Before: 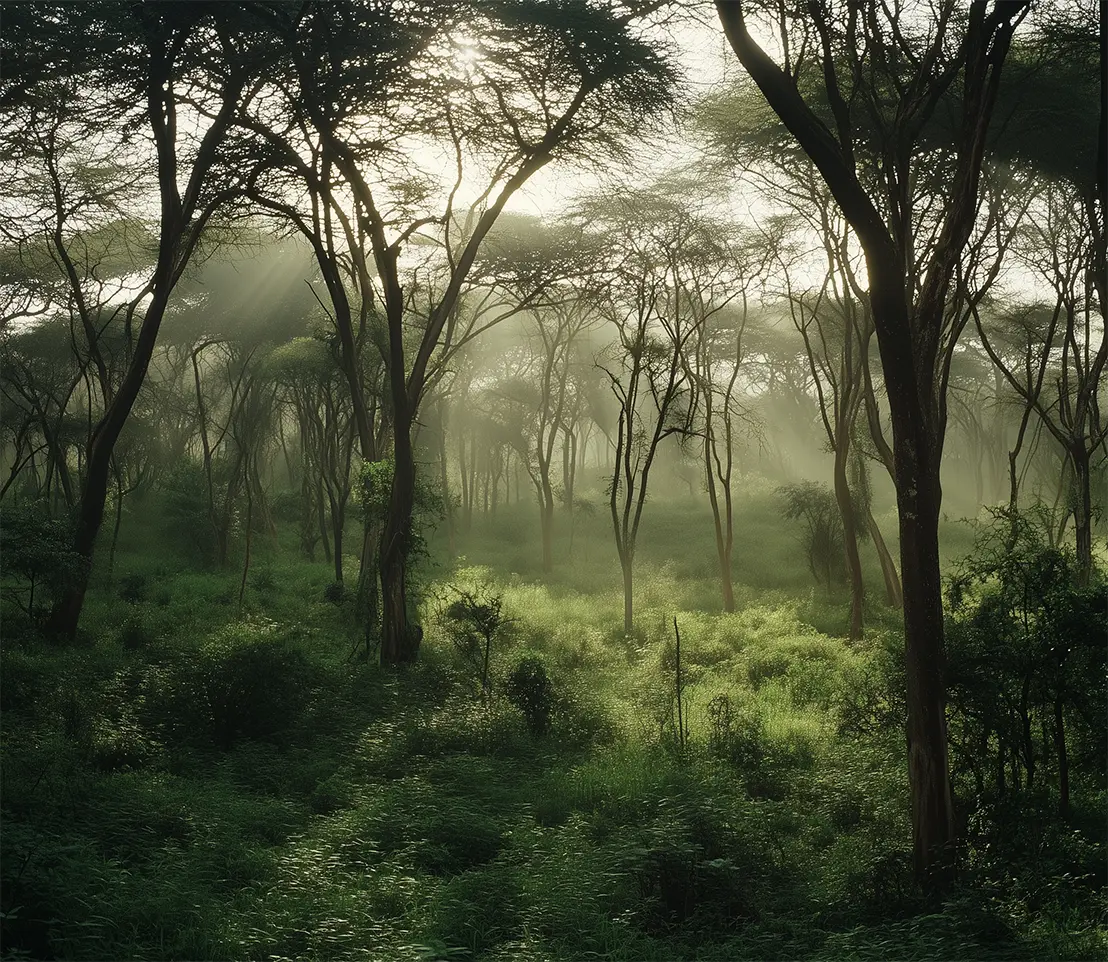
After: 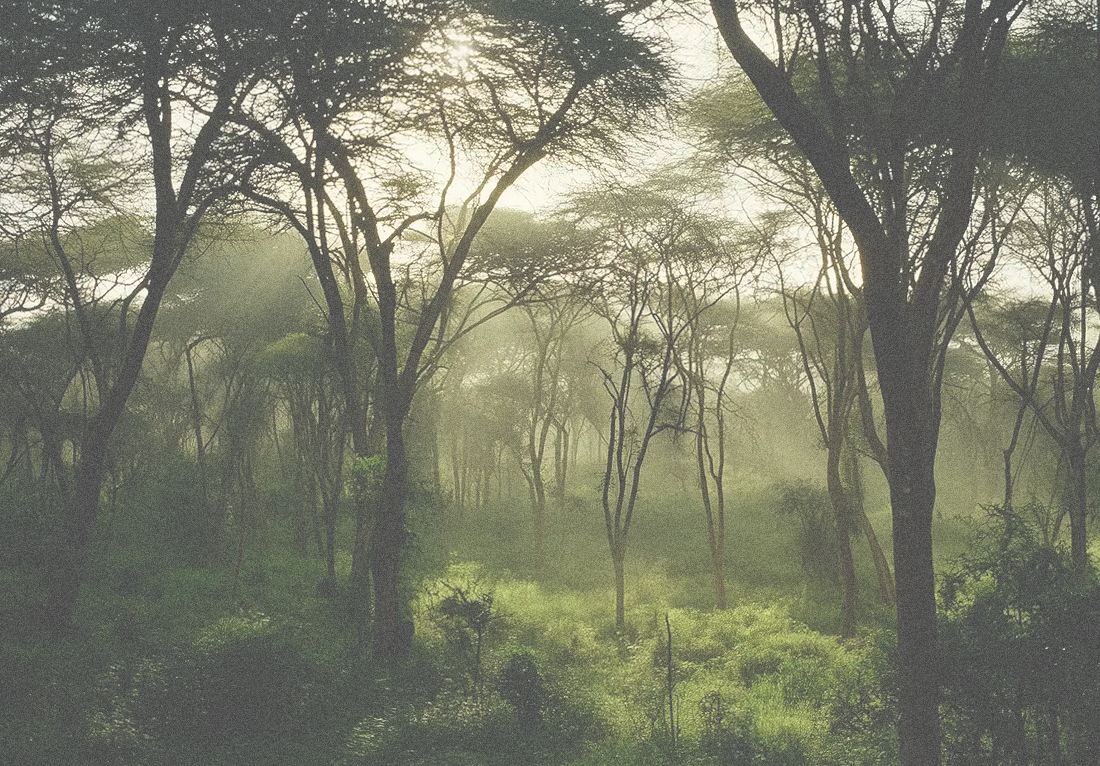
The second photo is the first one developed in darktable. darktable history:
crop: bottom 19.644%
rotate and perspective: rotation 0.192°, lens shift (horizontal) -0.015, crop left 0.005, crop right 0.996, crop top 0.006, crop bottom 0.99
velvia: on, module defaults
exposure: black level correction -0.087, compensate highlight preservation false
grain: coarseness 0.09 ISO, strength 40%
